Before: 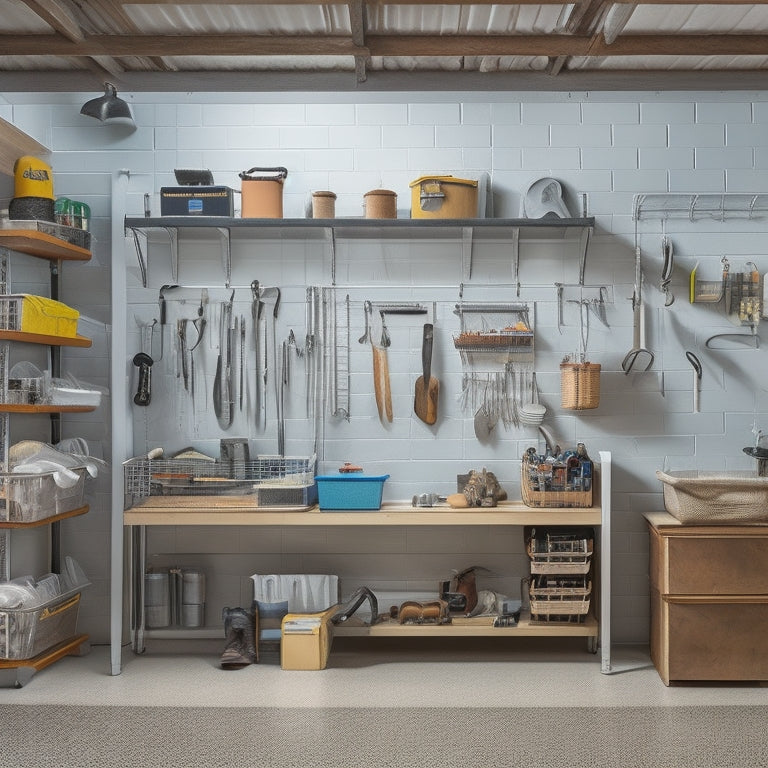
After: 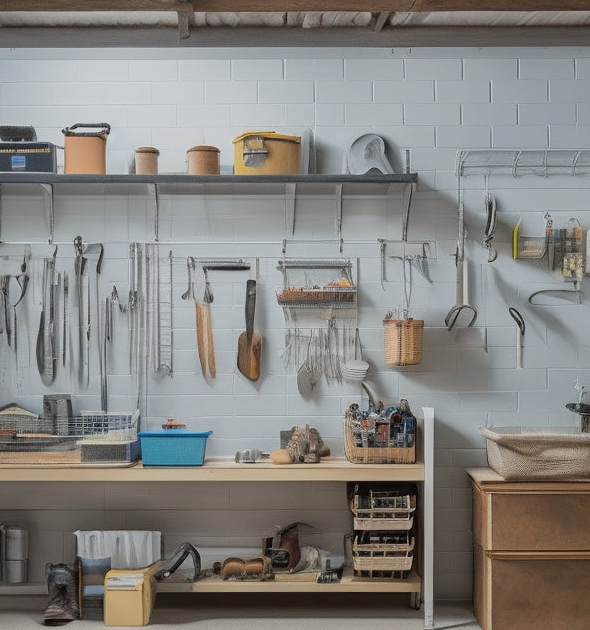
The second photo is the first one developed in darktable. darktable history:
crop: left 23.095%, top 5.827%, bottom 11.854%
filmic rgb: white relative exposure 3.85 EV, hardness 4.3
